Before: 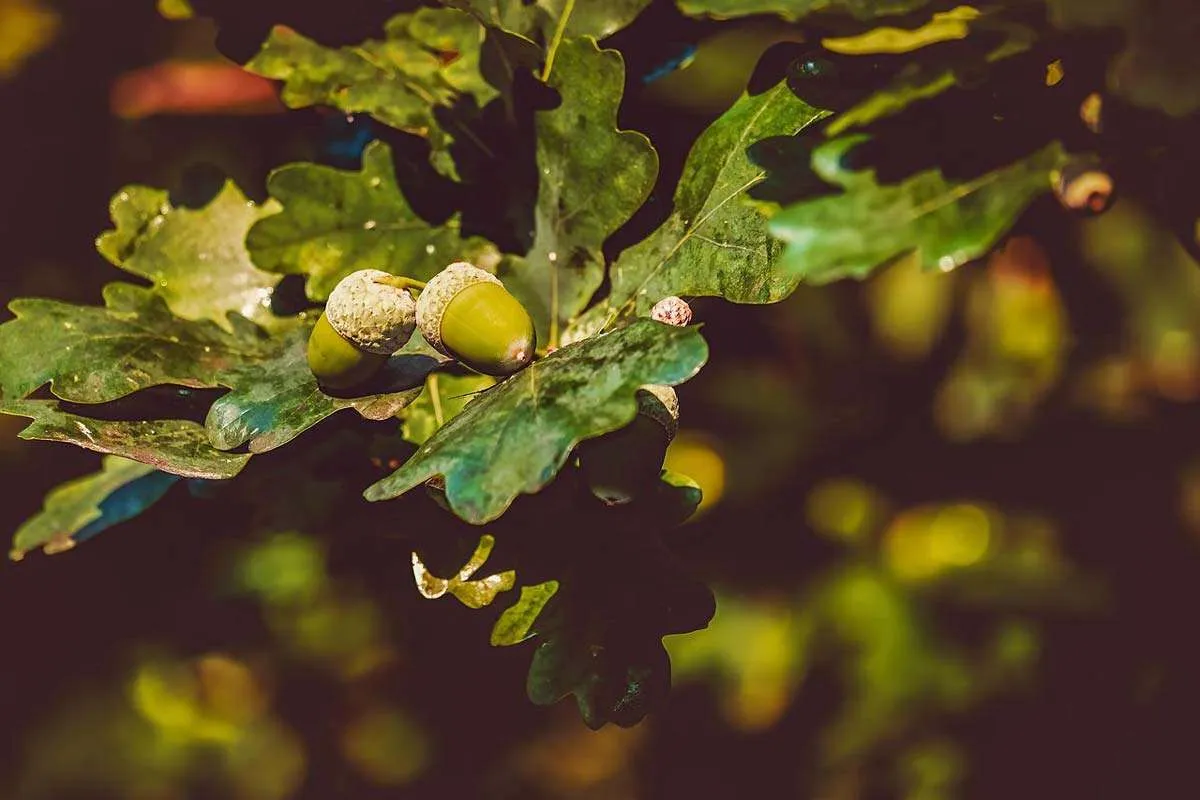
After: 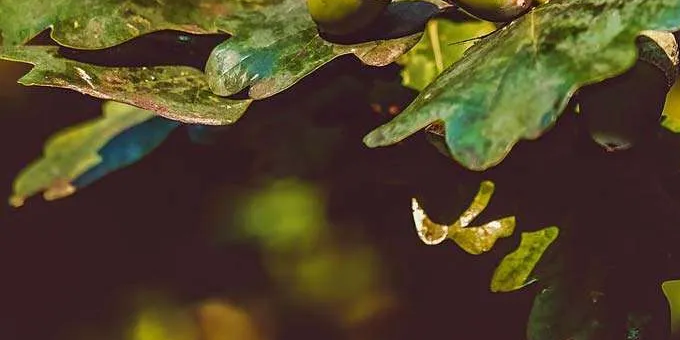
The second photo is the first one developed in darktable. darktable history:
crop: top 44.34%, right 43.309%, bottom 13.047%
